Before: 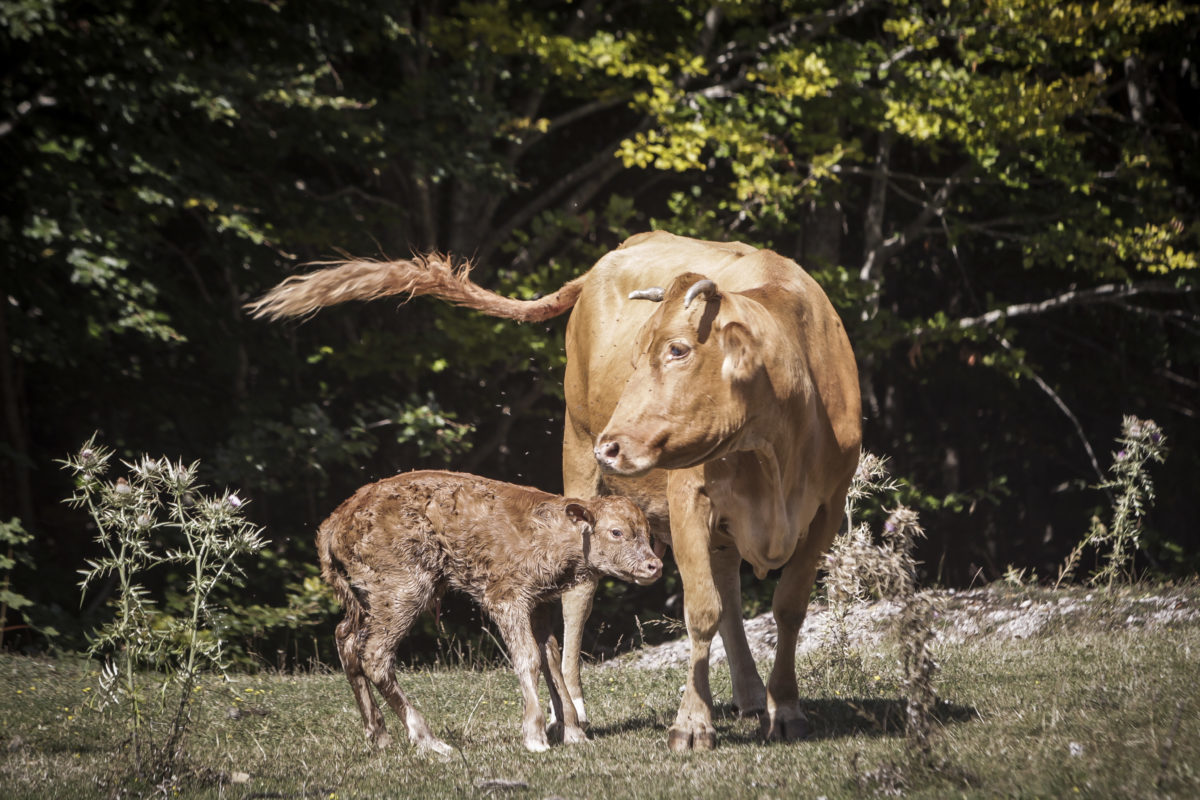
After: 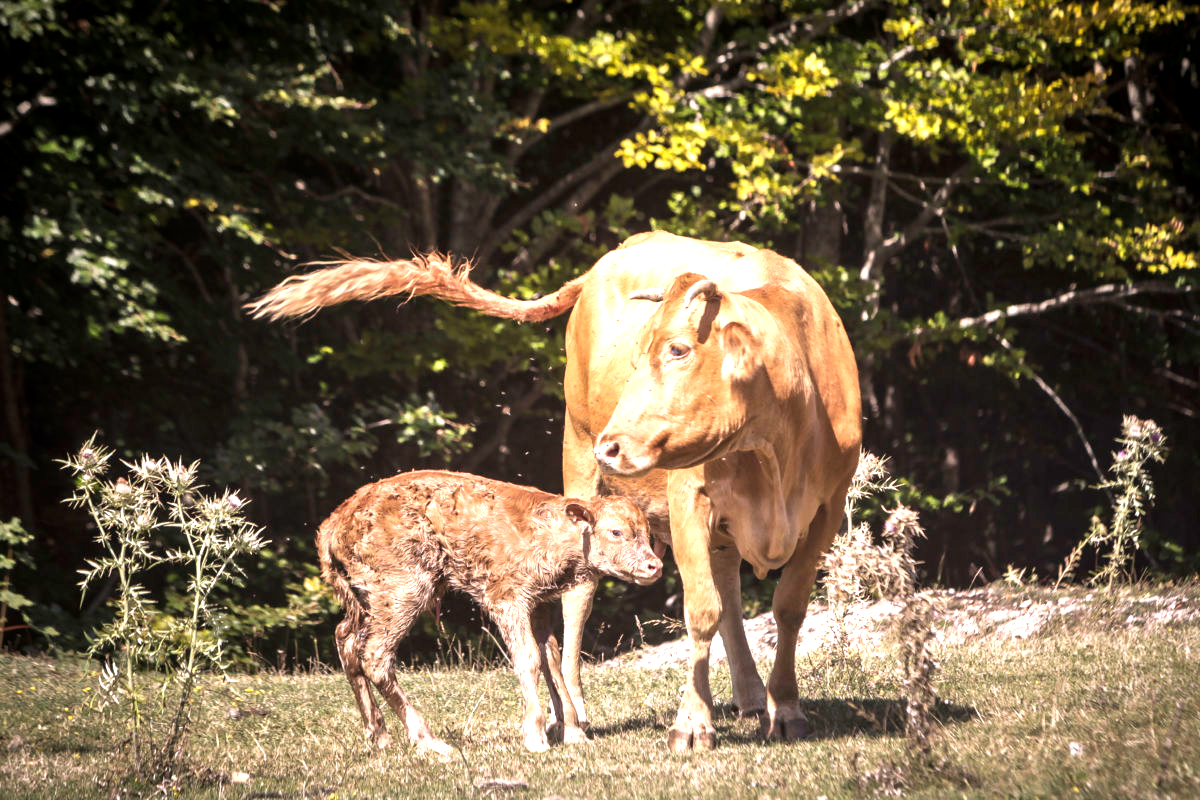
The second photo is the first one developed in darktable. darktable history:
exposure: exposure 1.15 EV, compensate highlight preservation false
color correction: highlights a* 5.81, highlights b* 4.84
